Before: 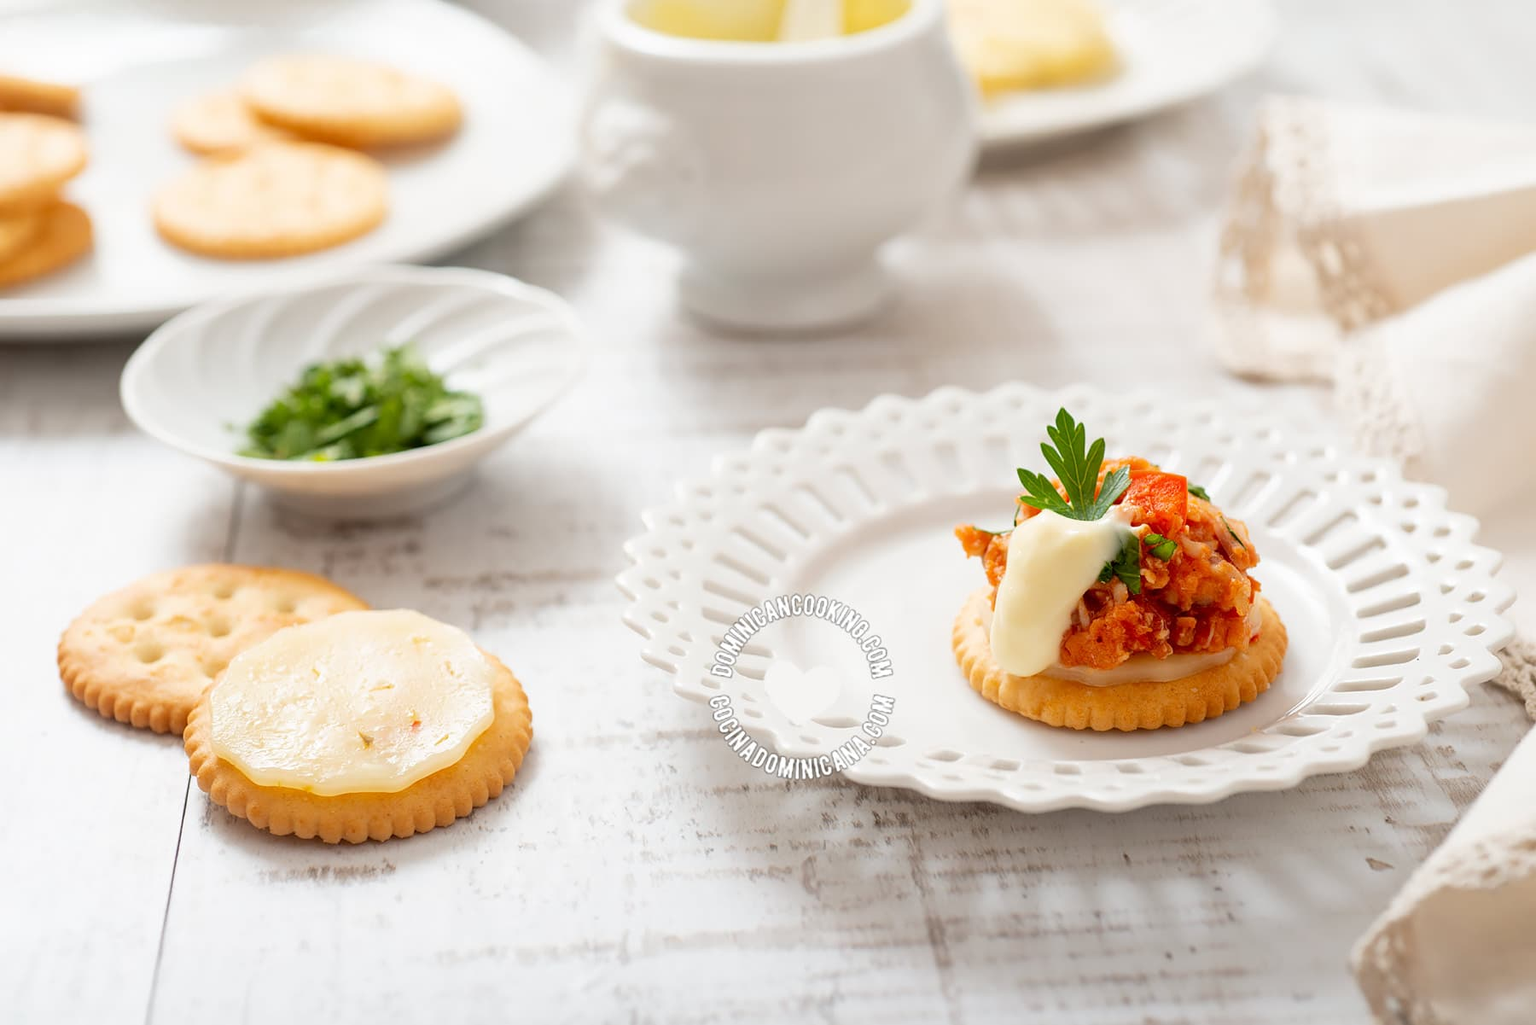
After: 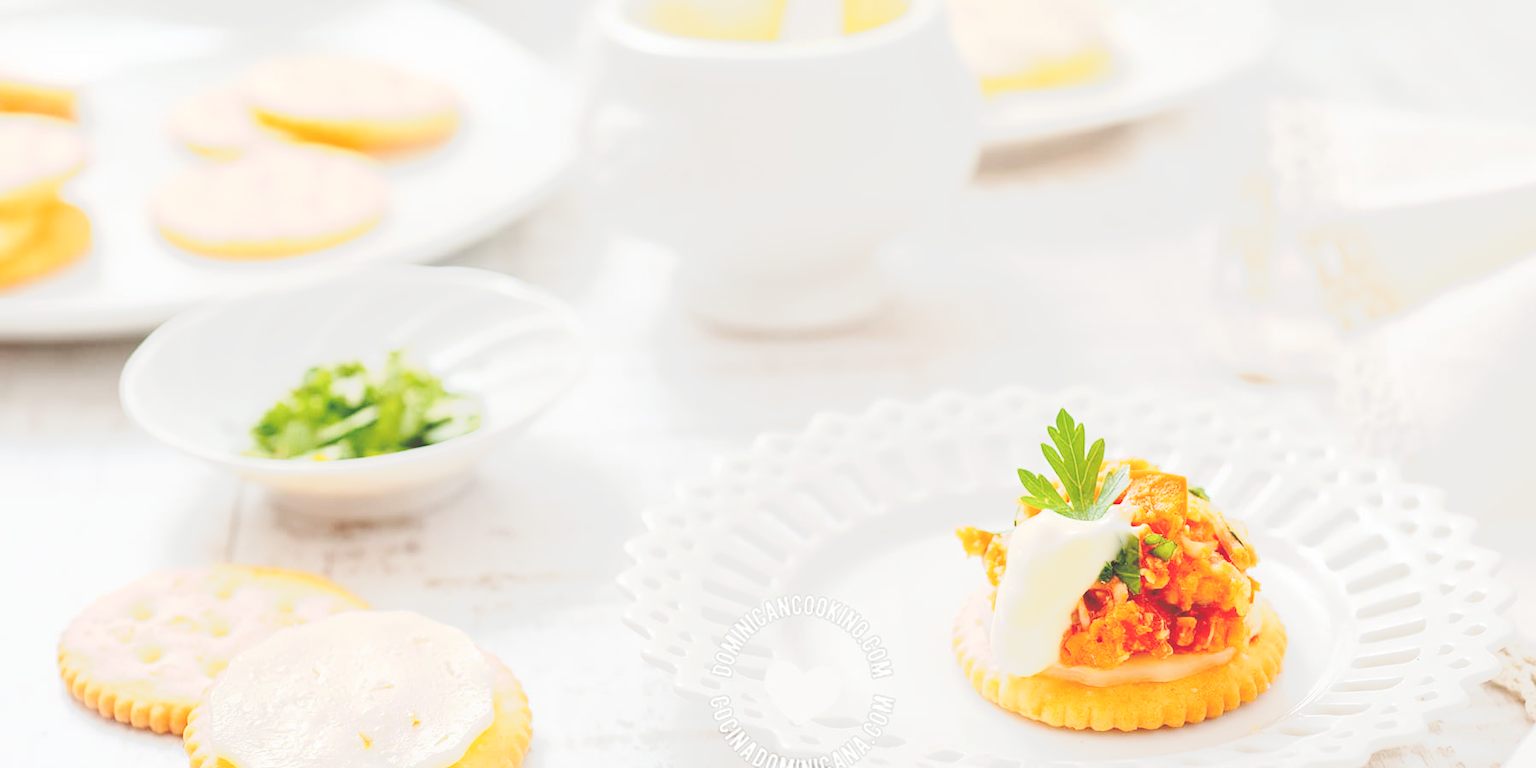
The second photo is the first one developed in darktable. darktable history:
tone equalizer: on, module defaults
contrast brightness saturation: brightness 0.09, saturation 0.191
crop: bottom 24.979%
color correction: highlights a* -0.112, highlights b* 0.07
tone curve: curves: ch0 [(0, 0) (0.003, 0.202) (0.011, 0.205) (0.025, 0.222) (0.044, 0.258) (0.069, 0.298) (0.1, 0.321) (0.136, 0.333) (0.177, 0.38) (0.224, 0.439) (0.277, 0.51) (0.335, 0.594) (0.399, 0.675) (0.468, 0.743) (0.543, 0.805) (0.623, 0.861) (0.709, 0.905) (0.801, 0.931) (0.898, 0.941) (1, 1)], preserve colors none
